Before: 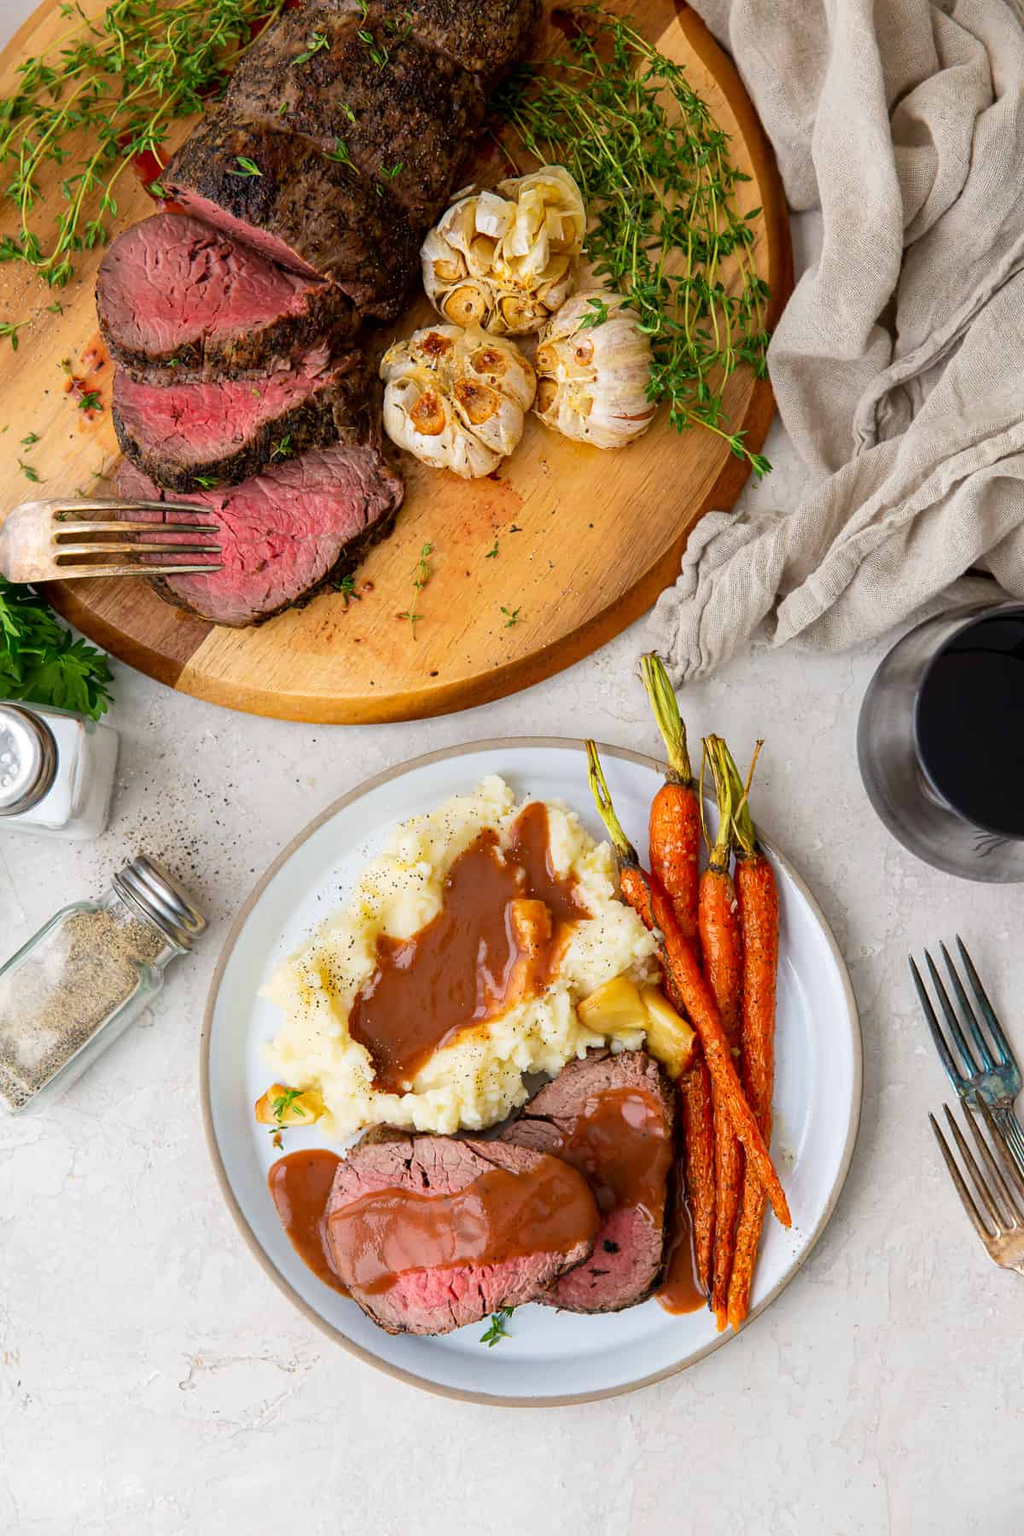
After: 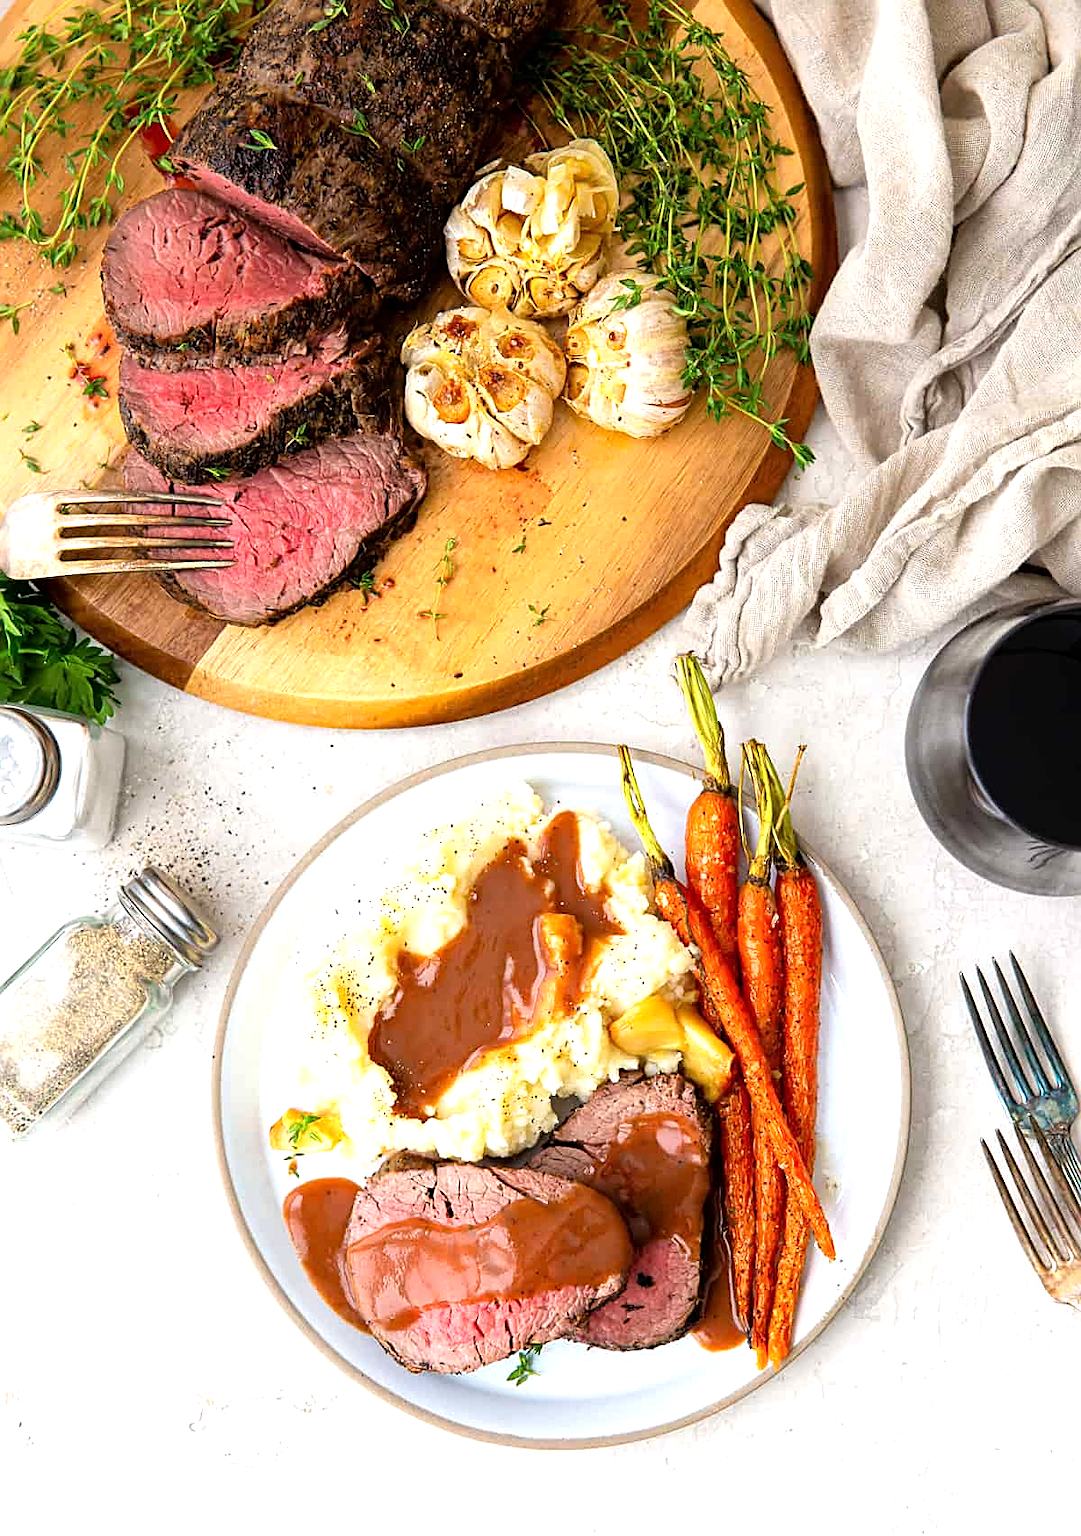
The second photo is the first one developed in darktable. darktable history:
crop and rotate: top 2.237%, bottom 3.029%
tone equalizer: -8 EV -0.723 EV, -7 EV -0.698 EV, -6 EV -0.579 EV, -5 EV -0.406 EV, -3 EV 0.393 EV, -2 EV 0.6 EV, -1 EV 0.695 EV, +0 EV 0.724 EV
sharpen: on, module defaults
